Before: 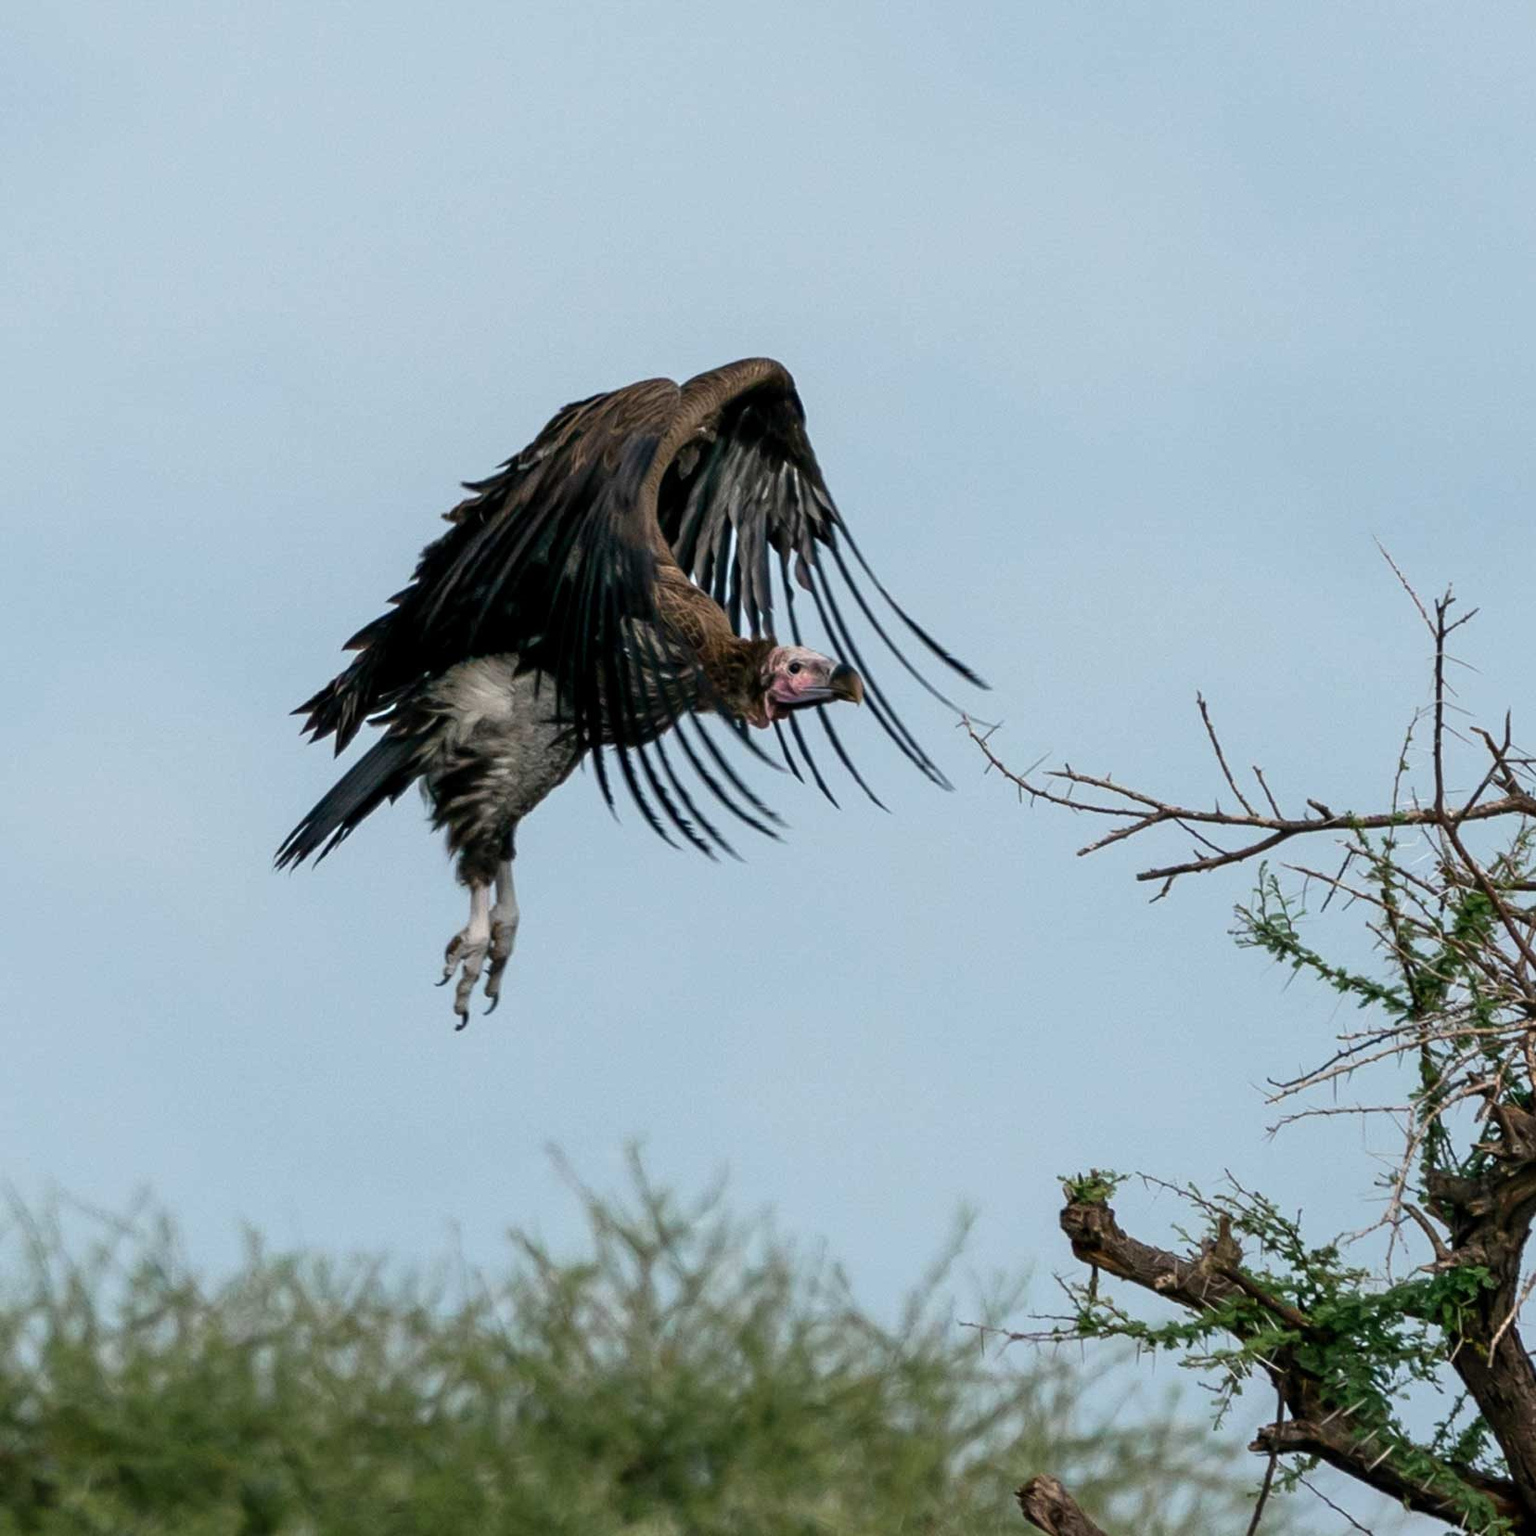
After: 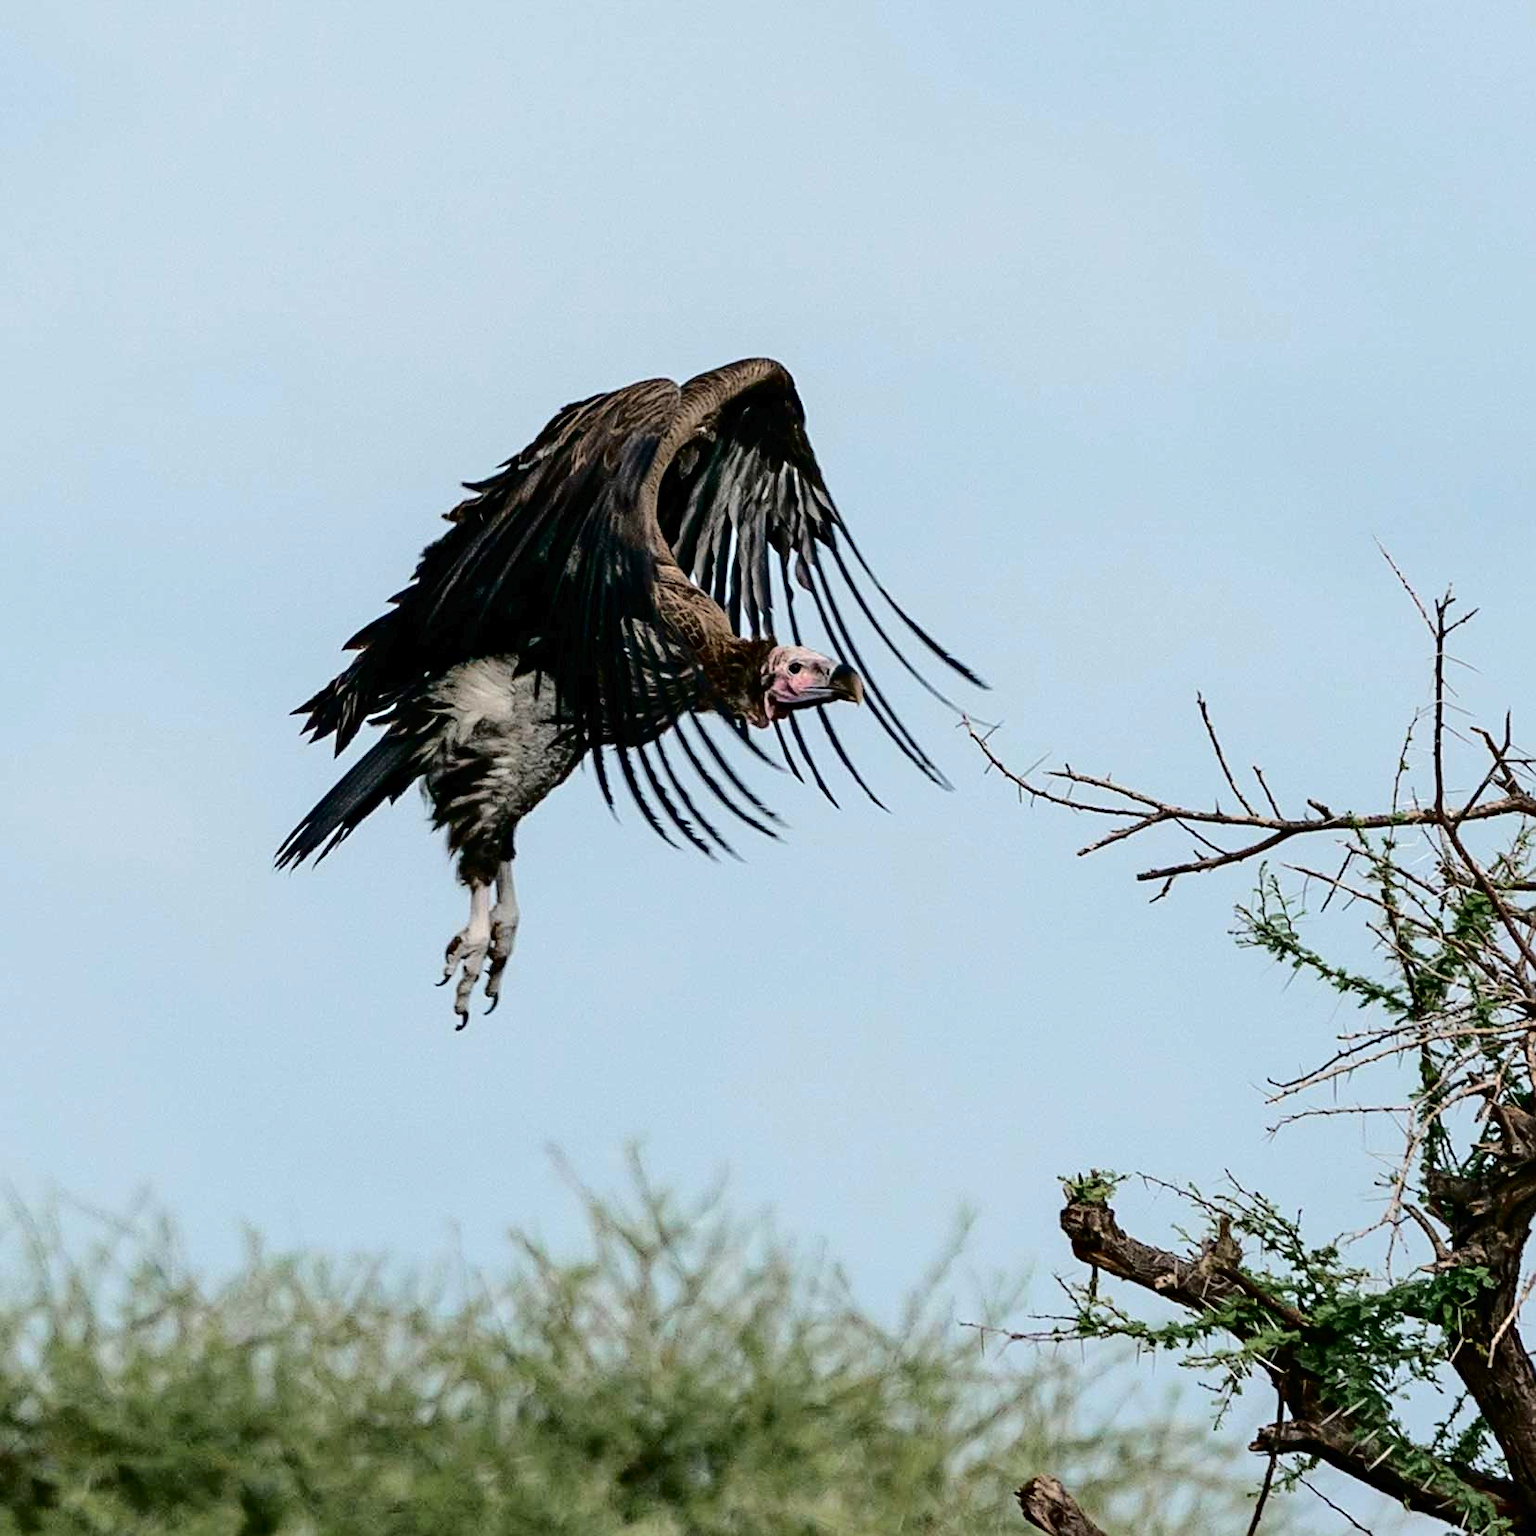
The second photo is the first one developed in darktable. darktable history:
haze removal: compatibility mode true, adaptive false
sharpen: on, module defaults
tone curve: curves: ch0 [(0, 0) (0.003, 0.013) (0.011, 0.012) (0.025, 0.011) (0.044, 0.016) (0.069, 0.029) (0.1, 0.045) (0.136, 0.074) (0.177, 0.123) (0.224, 0.207) (0.277, 0.313) (0.335, 0.414) (0.399, 0.509) (0.468, 0.599) (0.543, 0.663) (0.623, 0.728) (0.709, 0.79) (0.801, 0.854) (0.898, 0.925) (1, 1)], color space Lab, independent channels, preserve colors none
